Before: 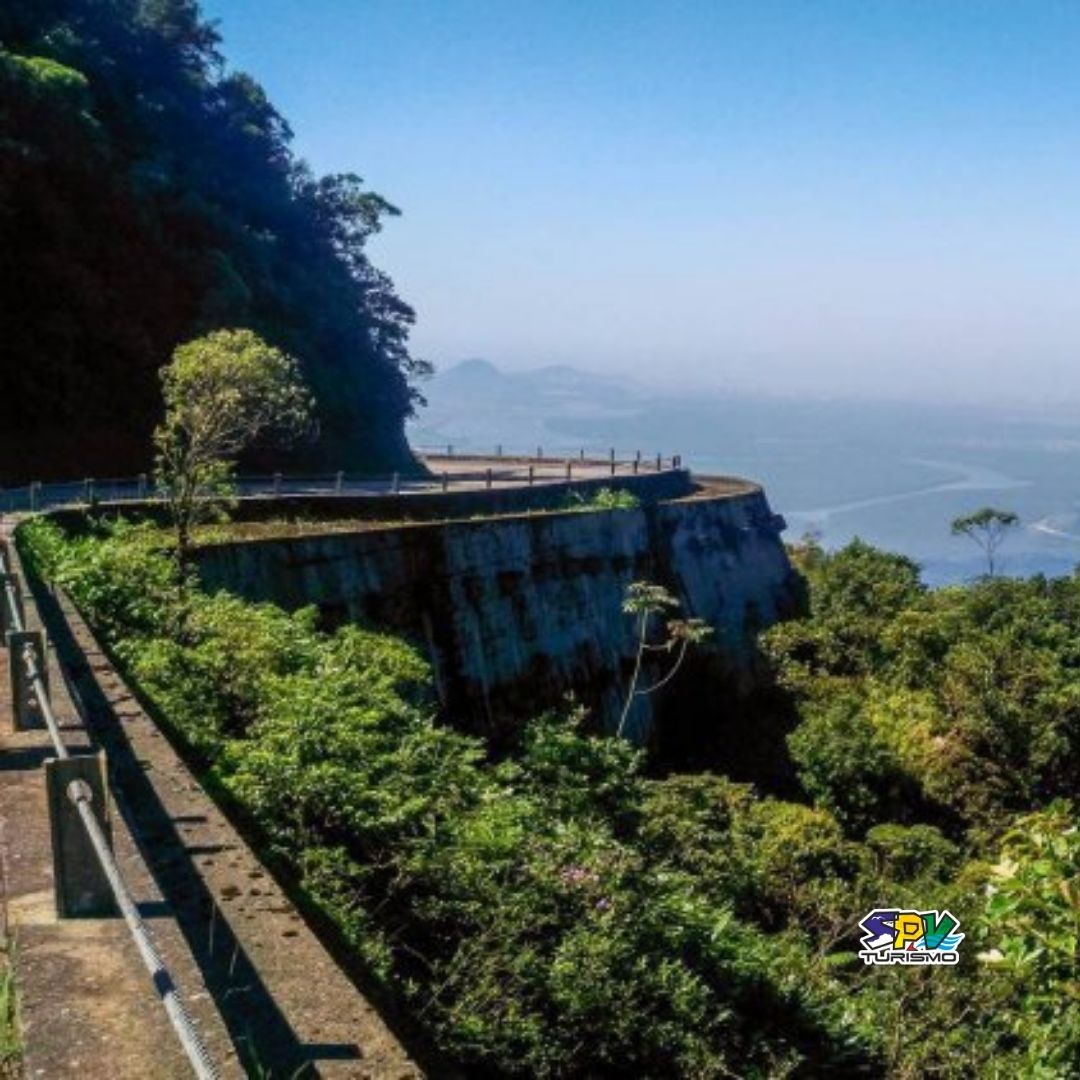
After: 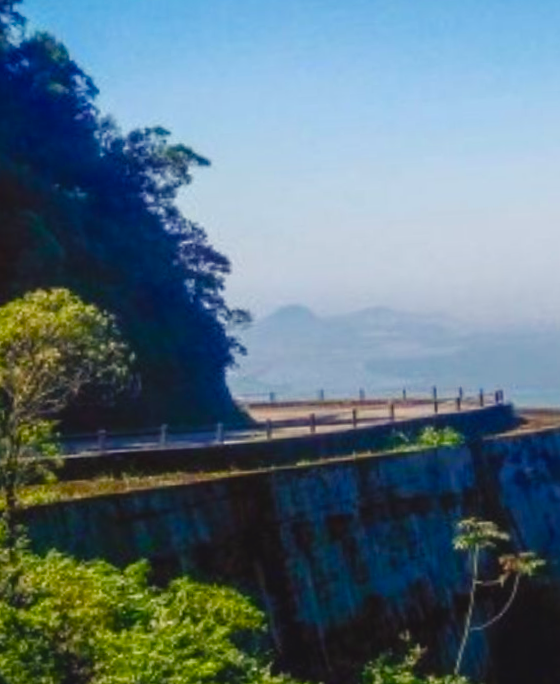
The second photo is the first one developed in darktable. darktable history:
color balance rgb: shadows lift › chroma 3%, shadows lift › hue 280.8°, power › hue 330°, highlights gain › chroma 3%, highlights gain › hue 75.6°, global offset › luminance 0.7%, perceptual saturation grading › global saturation 20%, perceptual saturation grading › highlights -25%, perceptual saturation grading › shadows 50%, global vibrance 20.33%
crop: left 17.835%, top 7.675%, right 32.881%, bottom 32.213%
rotate and perspective: rotation -3.18°, automatic cropping off
